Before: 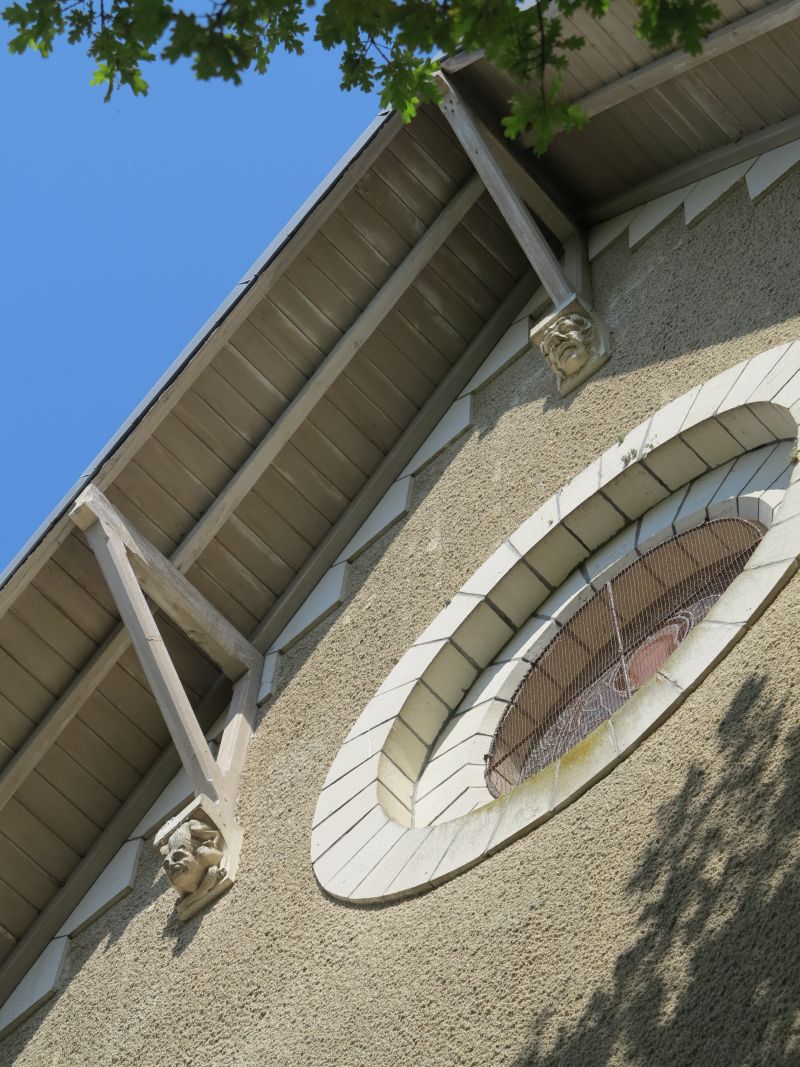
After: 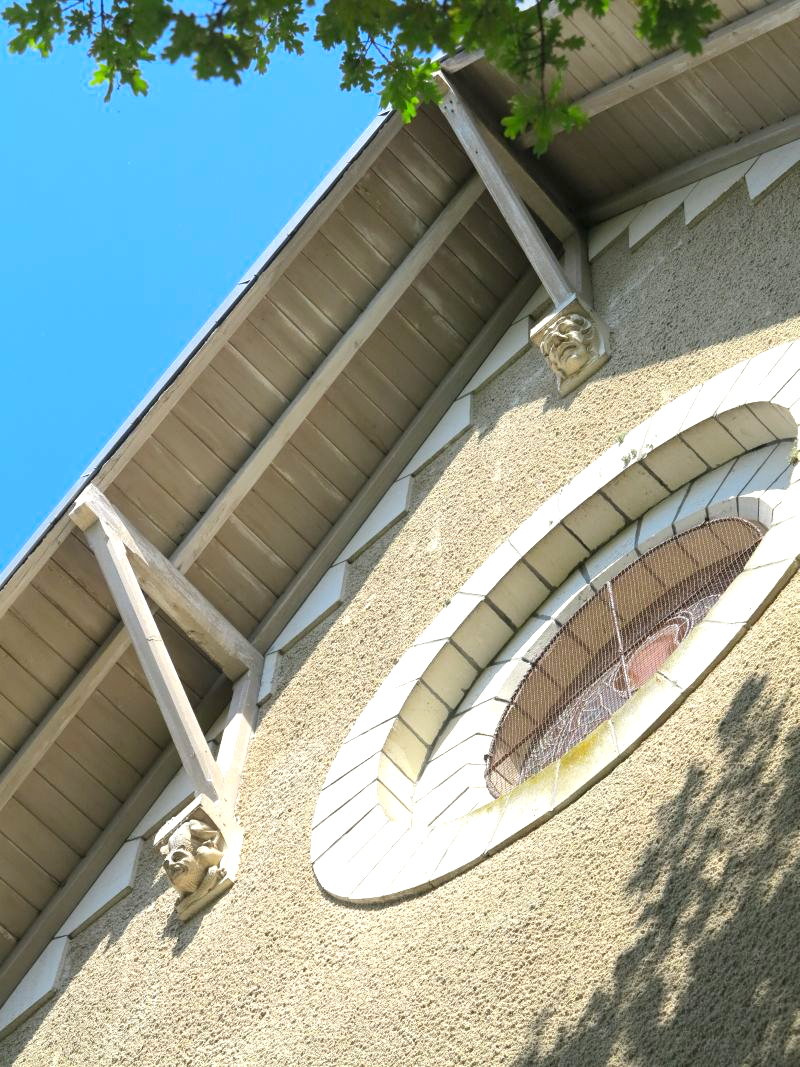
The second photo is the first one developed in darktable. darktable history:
levels: levels [0, 0.498, 1]
vibrance: vibrance 95.34%
exposure: exposure 1 EV, compensate highlight preservation false
